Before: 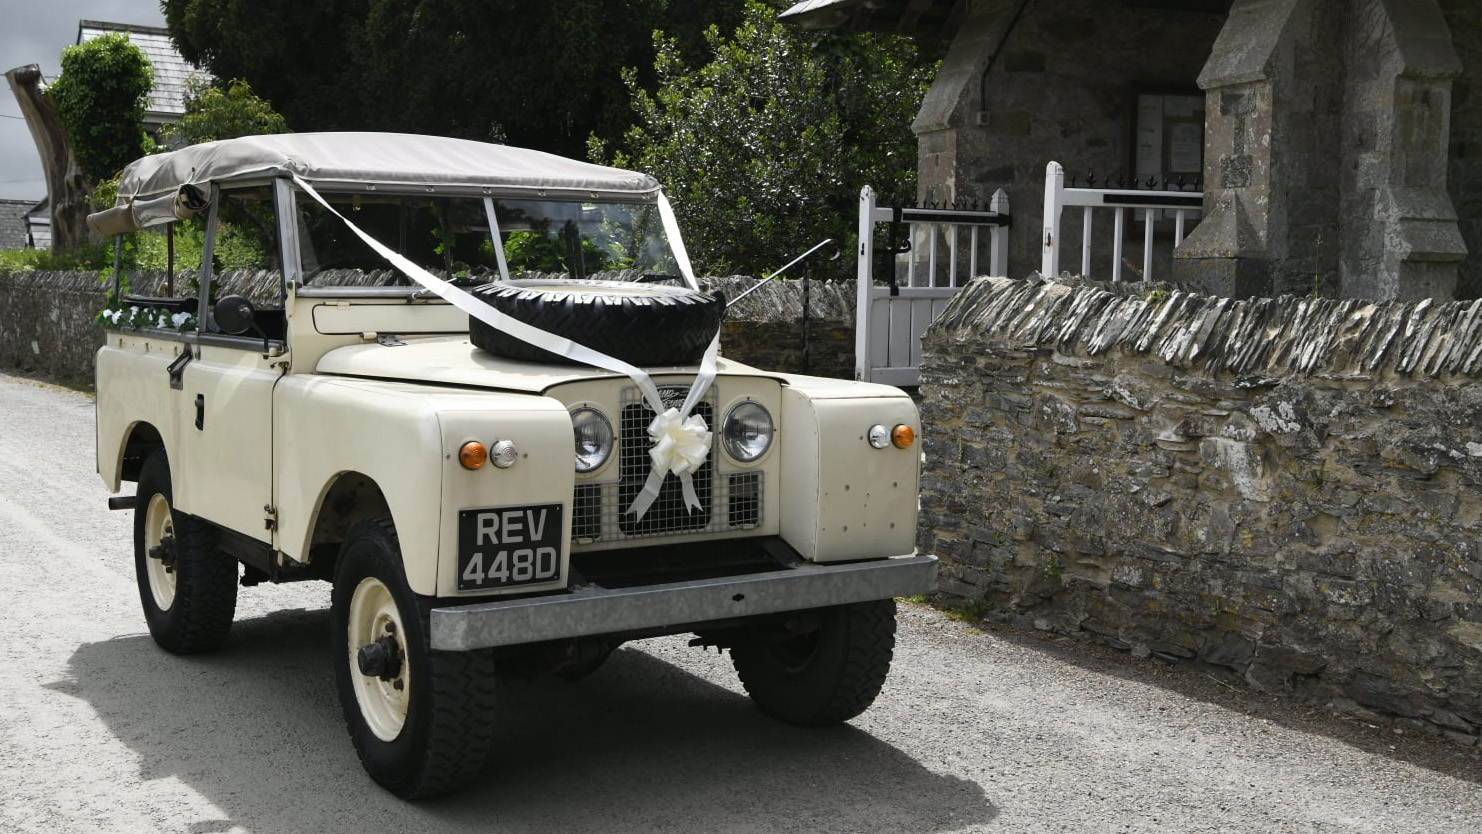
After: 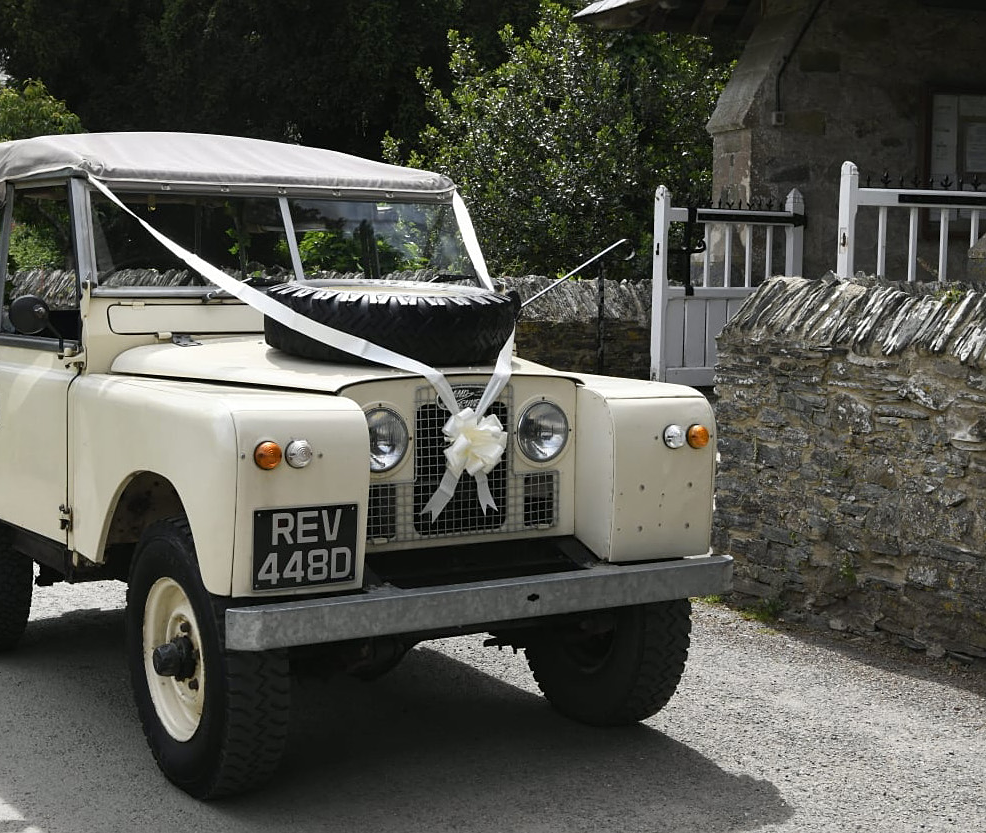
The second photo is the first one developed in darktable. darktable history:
sharpen: radius 1.315, amount 0.304, threshold 0.052
crop and rotate: left 13.888%, right 19.578%
